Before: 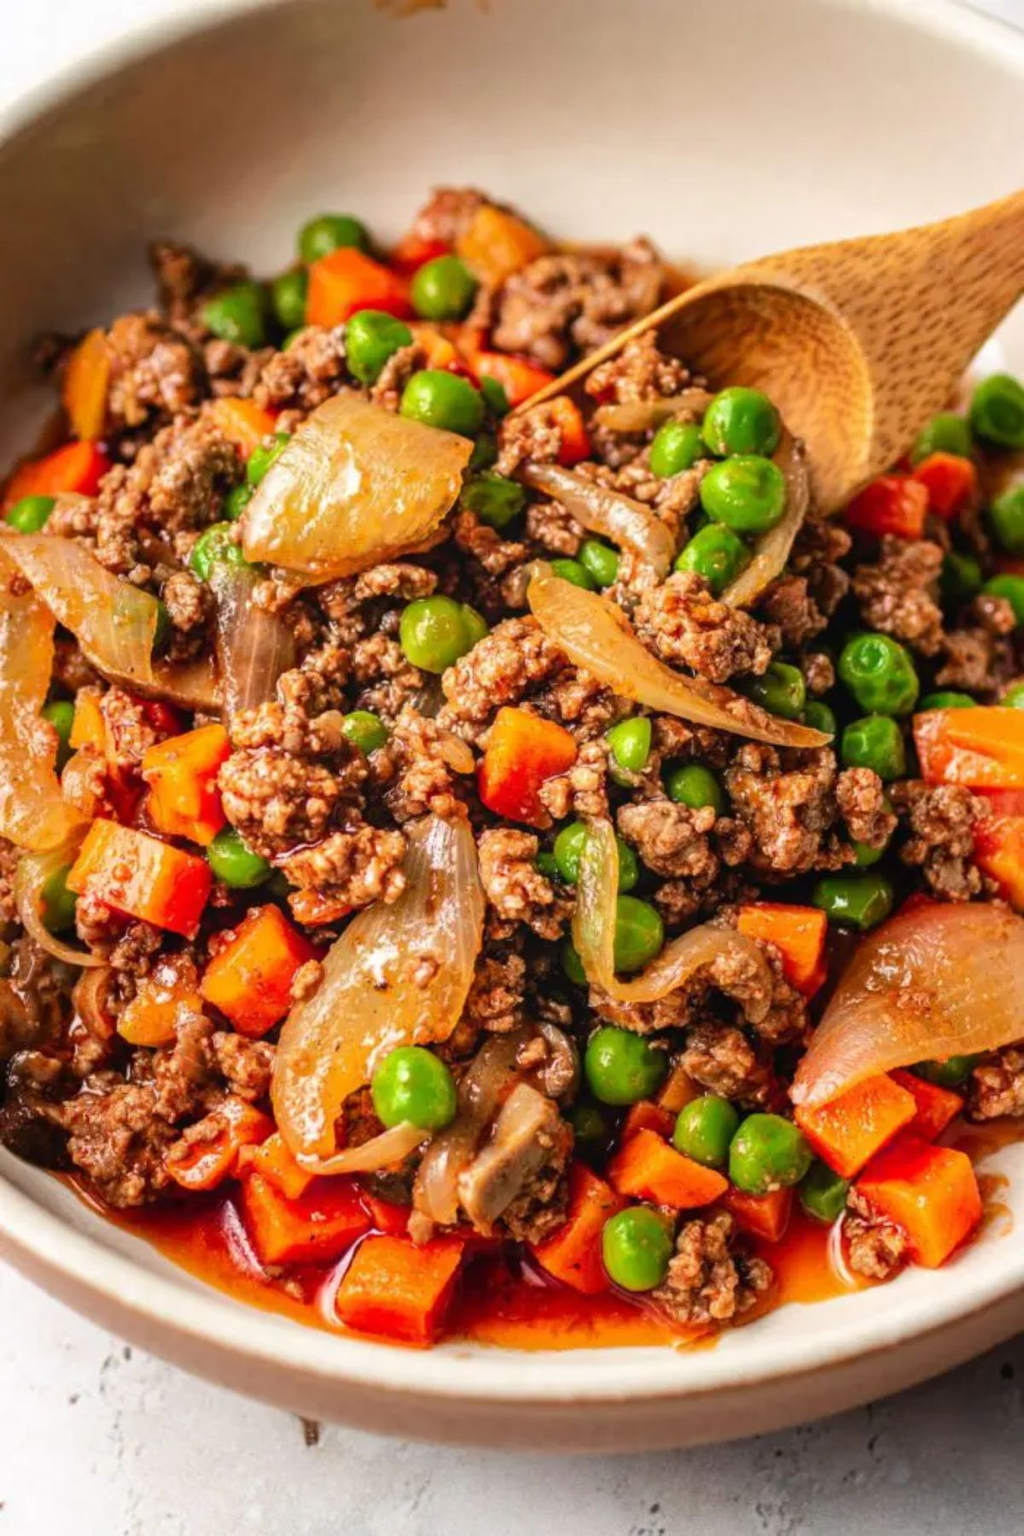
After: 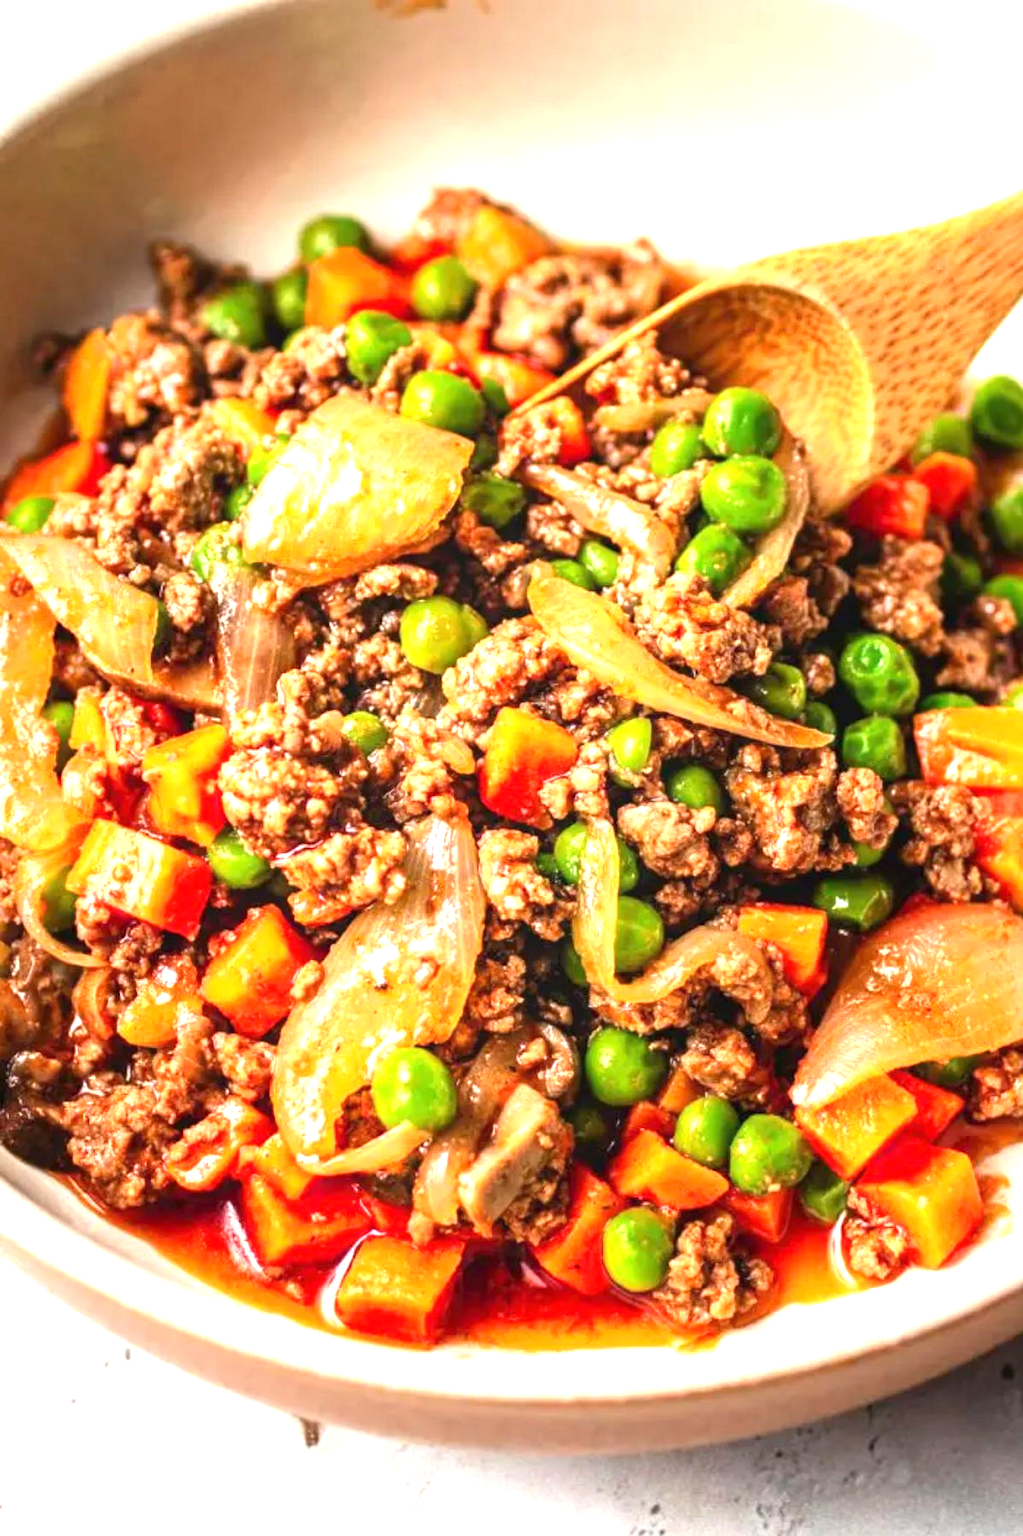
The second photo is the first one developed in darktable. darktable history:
tone equalizer: on, module defaults
exposure: black level correction 0, exposure 1.173 EV, compensate exposure bias true, compensate highlight preservation false
